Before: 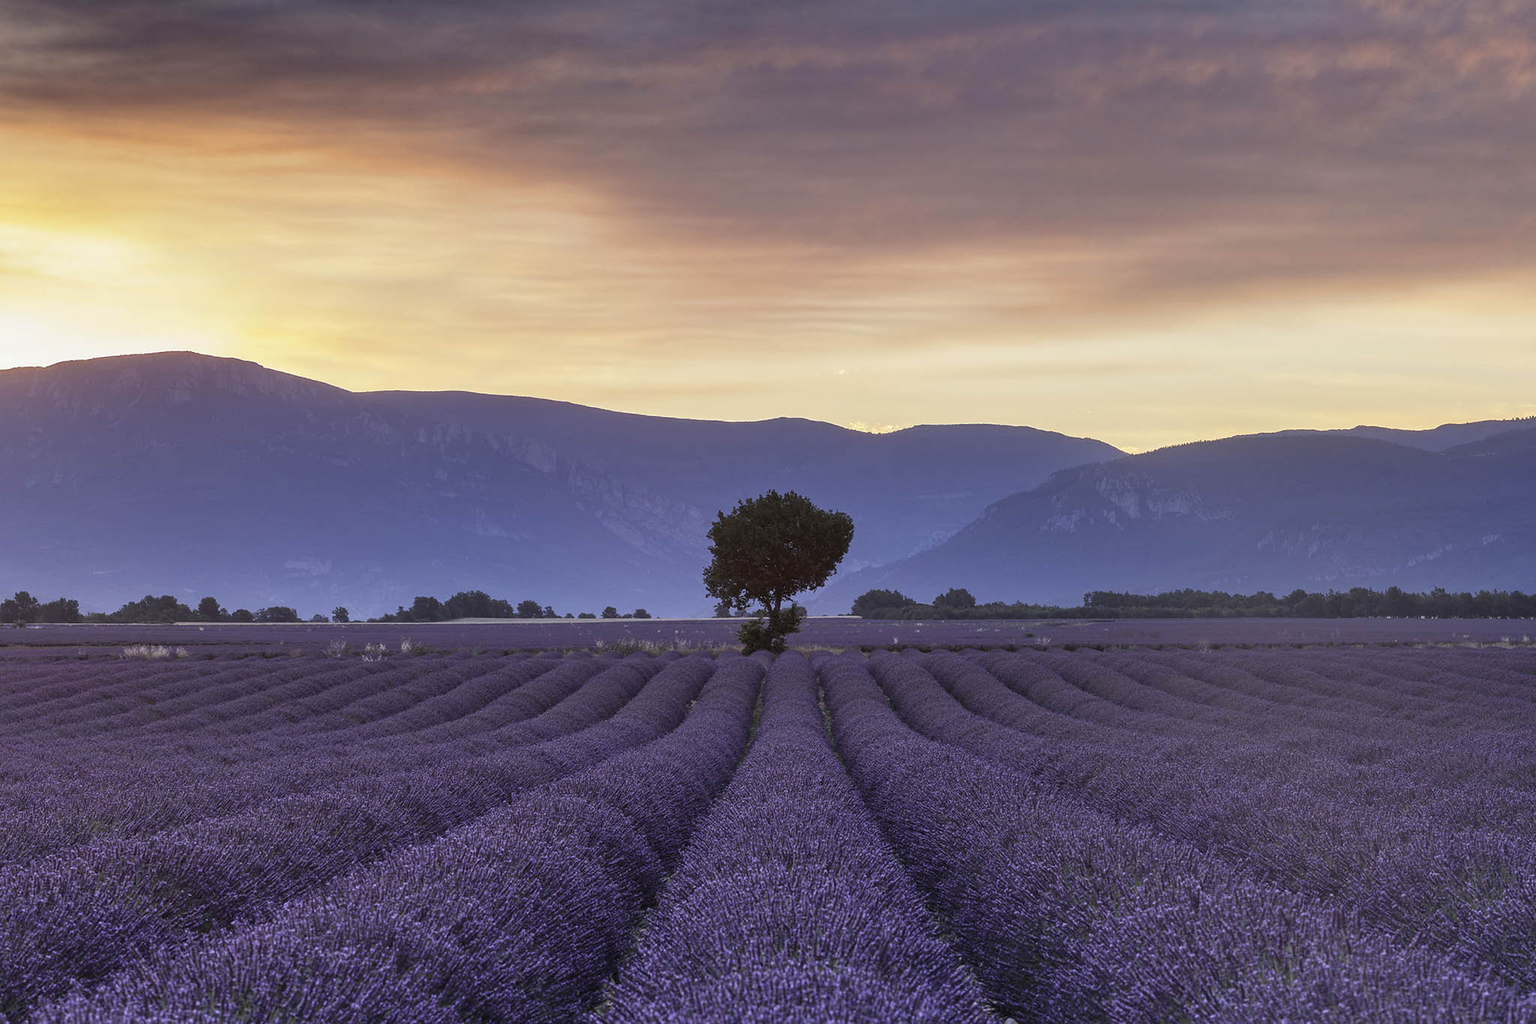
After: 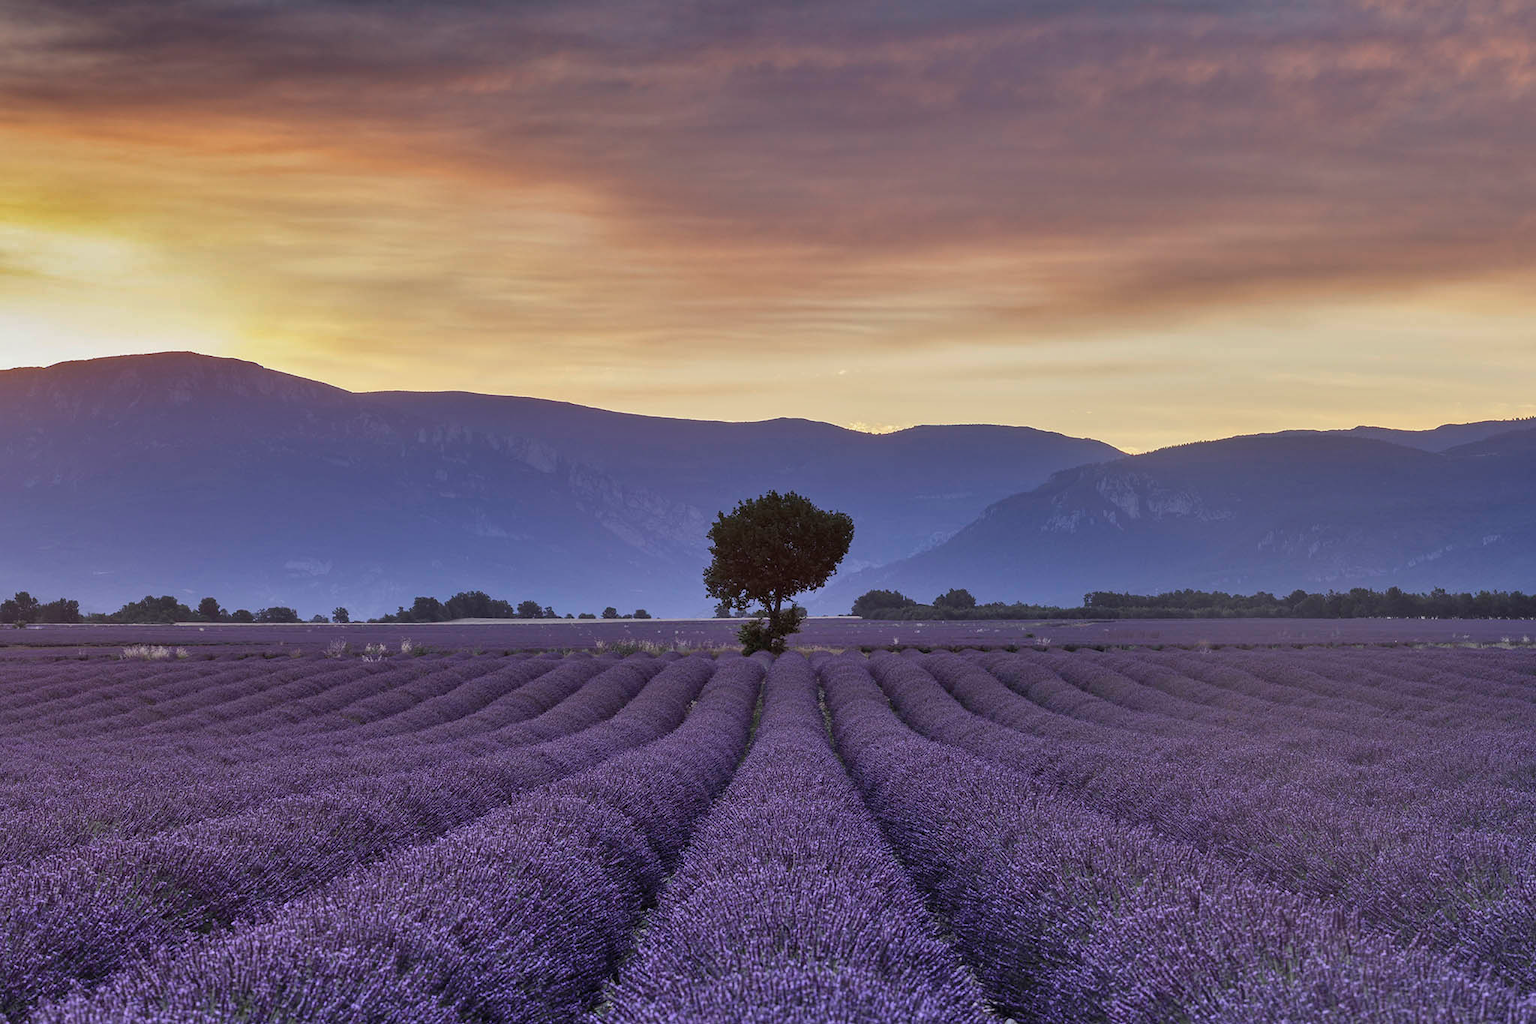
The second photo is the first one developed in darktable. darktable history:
shadows and highlights: white point adjustment -3.64, highlights -63.34, highlights color adjustment 42%, soften with gaussian
